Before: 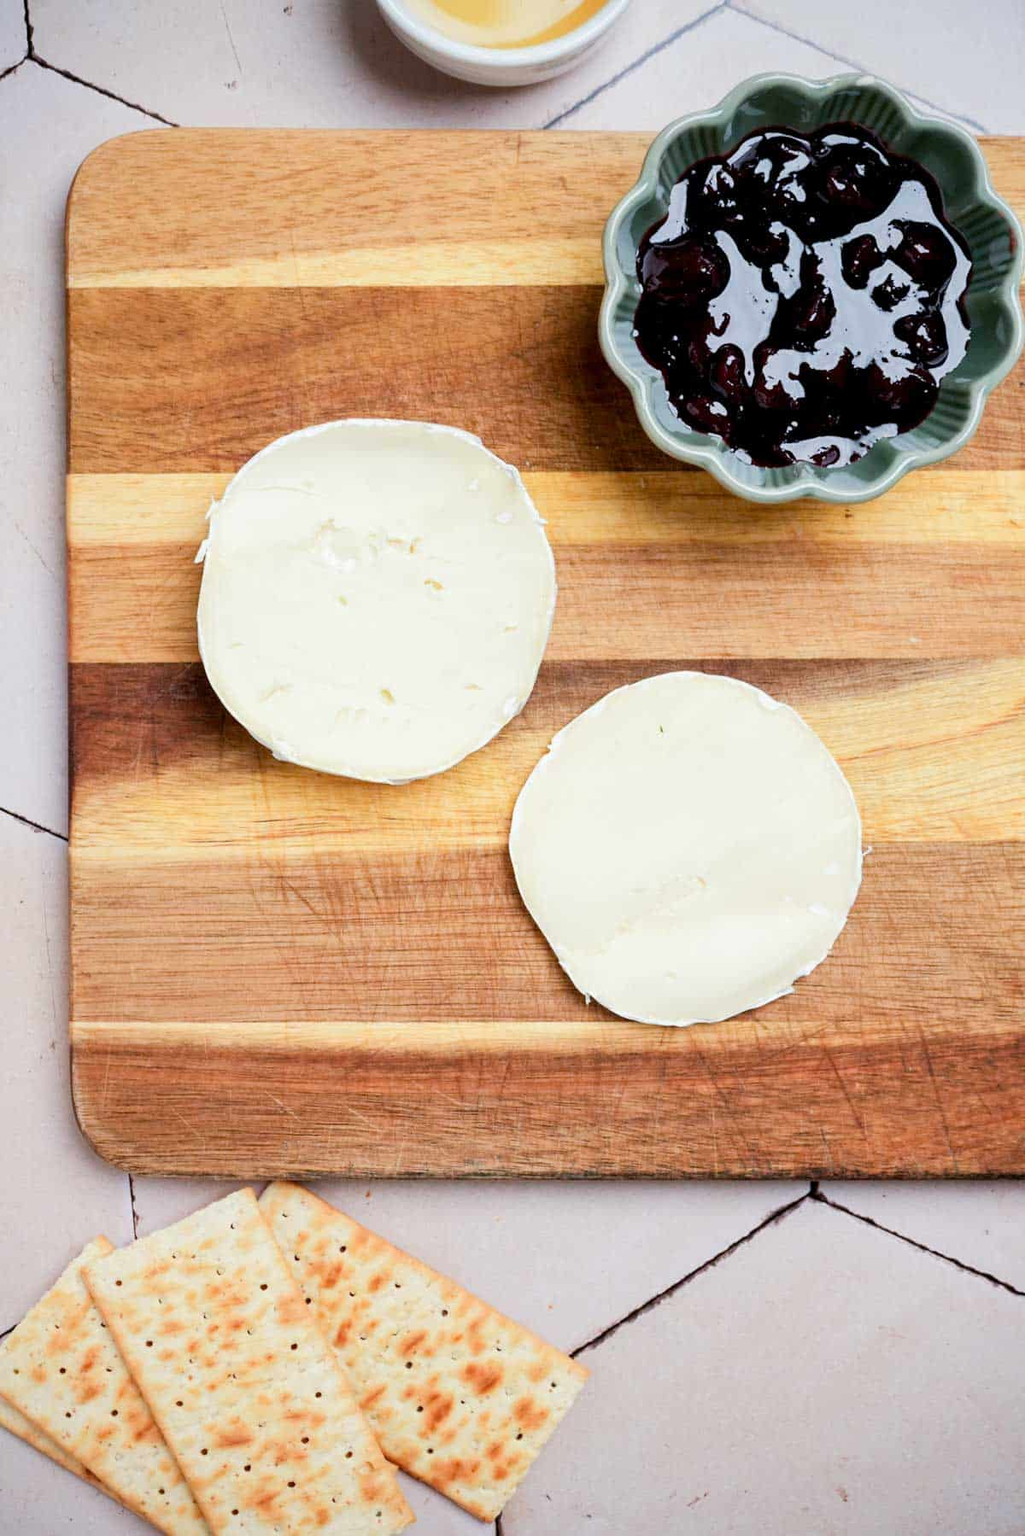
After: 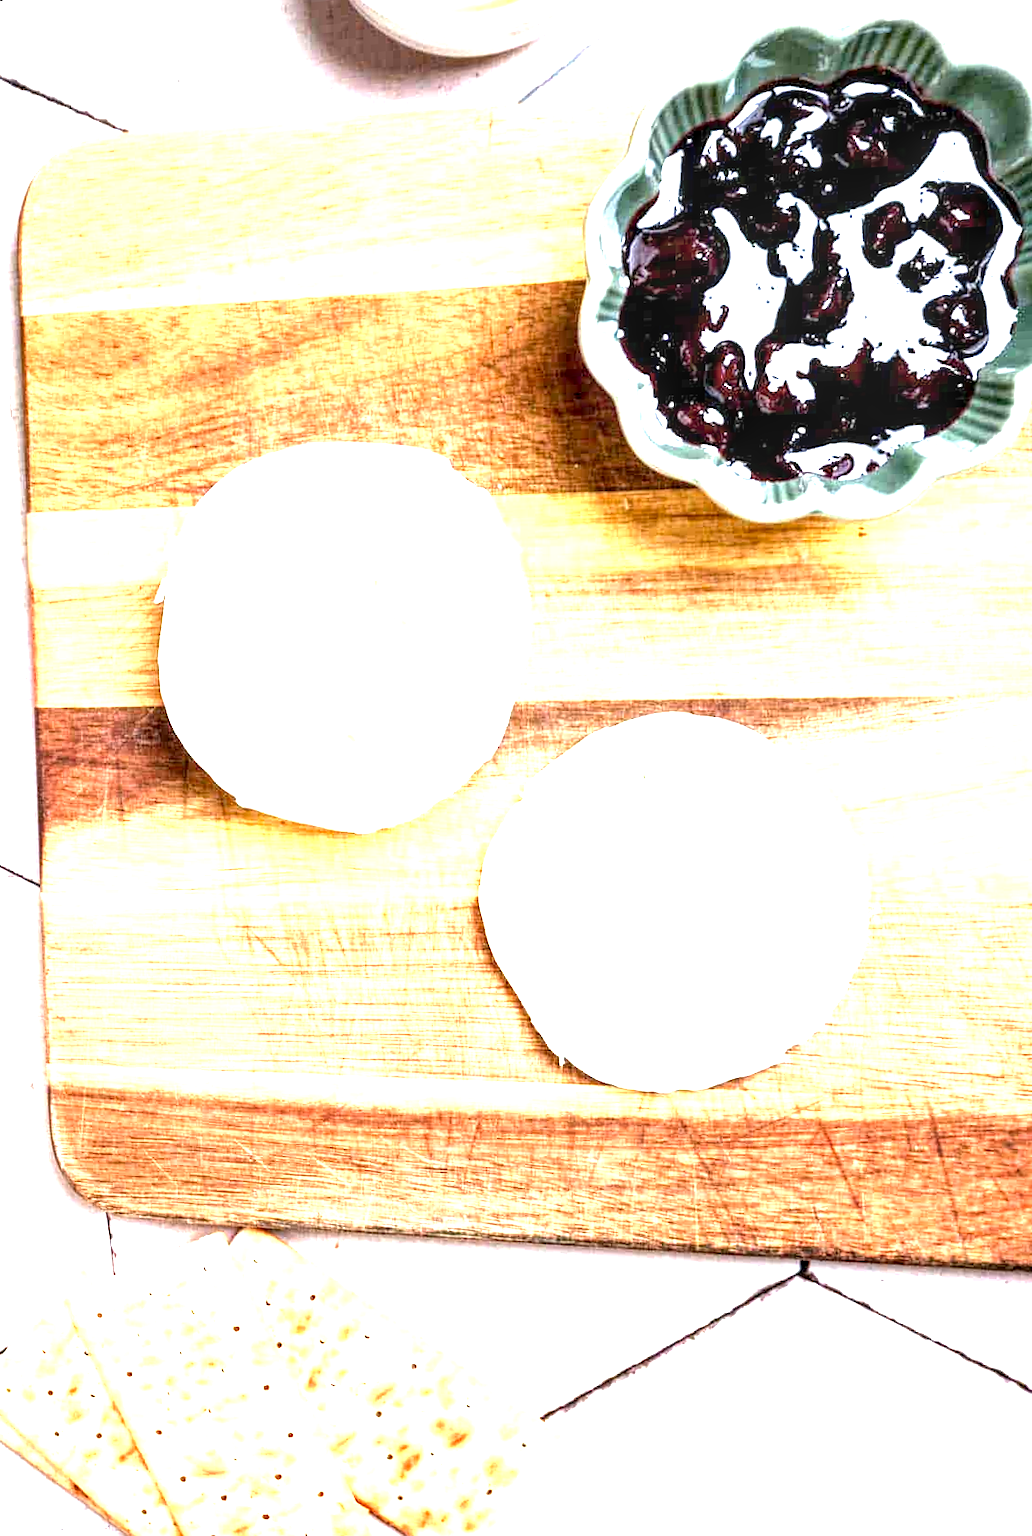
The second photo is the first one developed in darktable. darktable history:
rotate and perspective: rotation 0.062°, lens shift (vertical) 0.115, lens shift (horizontal) -0.133, crop left 0.047, crop right 0.94, crop top 0.061, crop bottom 0.94
exposure: black level correction 0.001, exposure 1.822 EV, compensate exposure bias true, compensate highlight preservation false
local contrast: highlights 79%, shadows 56%, detail 175%, midtone range 0.428
